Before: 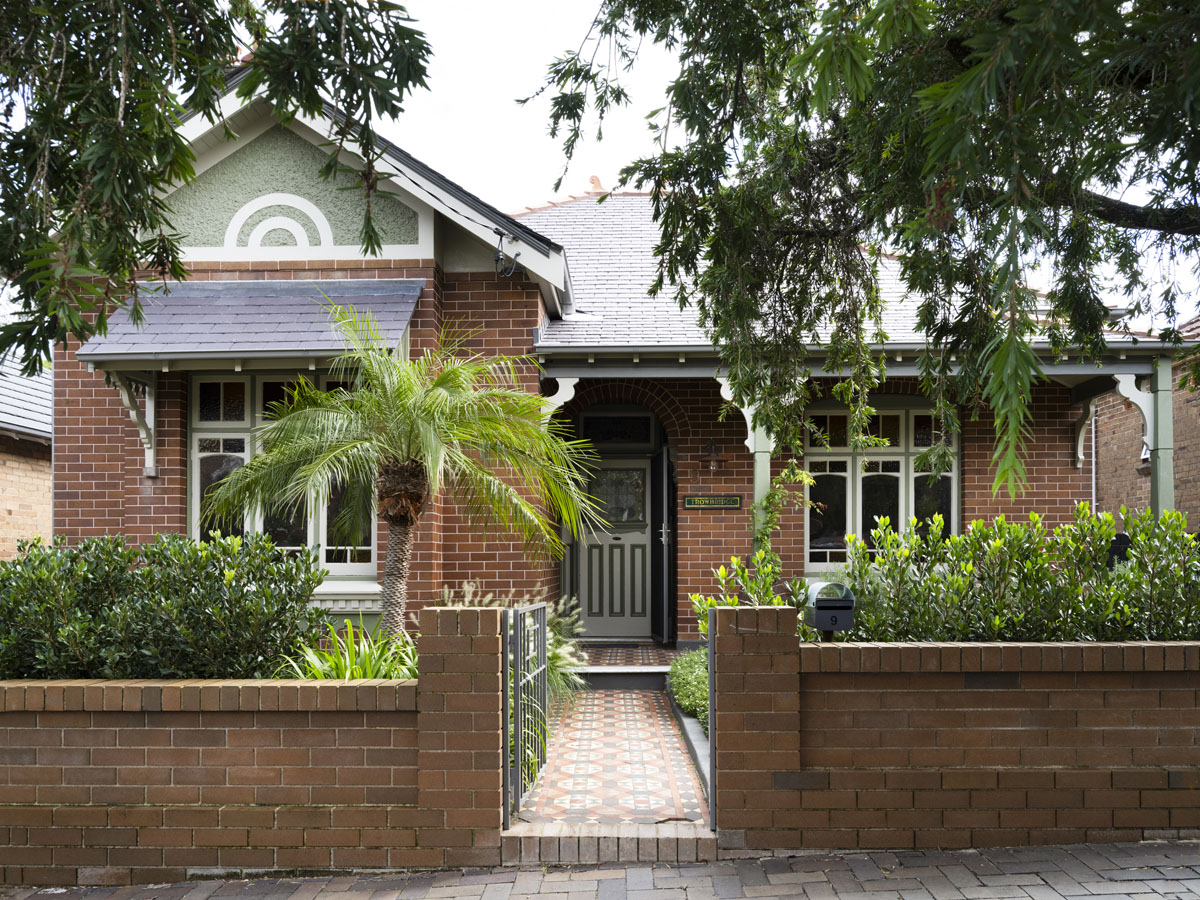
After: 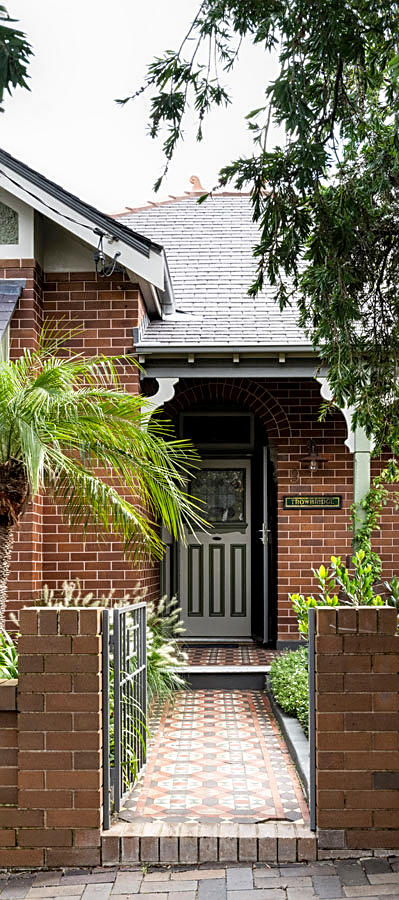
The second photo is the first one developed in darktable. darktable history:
crop: left 33.36%, right 33.36%
local contrast: highlights 40%, shadows 60%, detail 136%, midtone range 0.514
sharpen: on, module defaults
